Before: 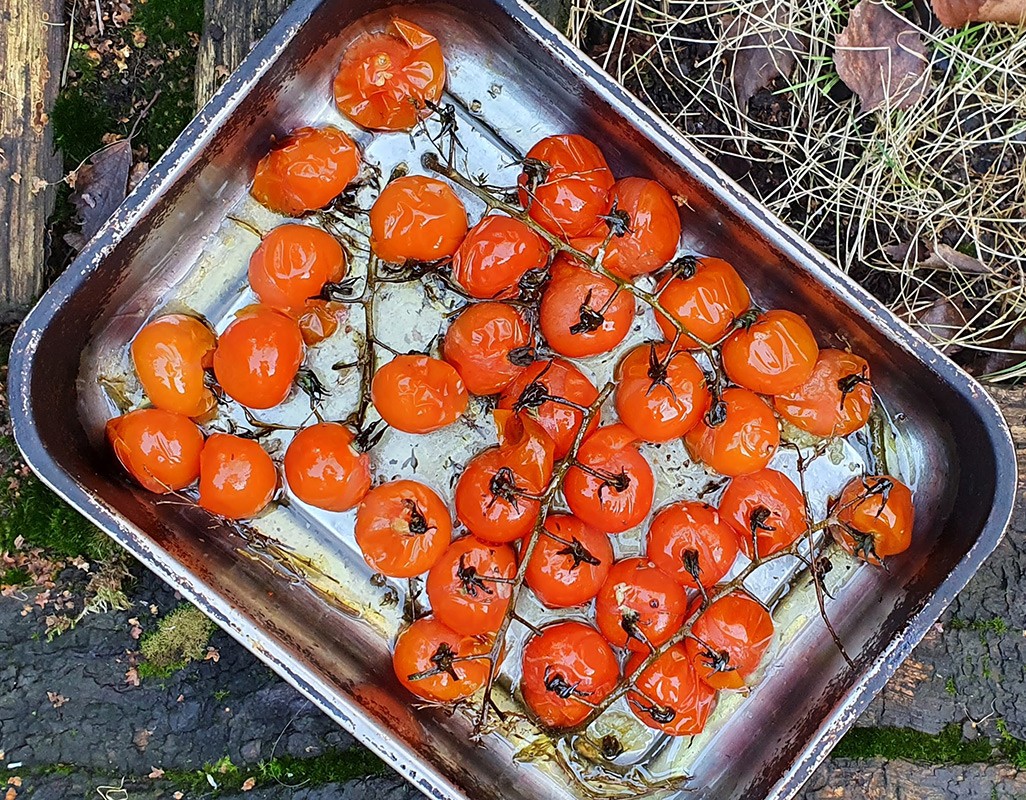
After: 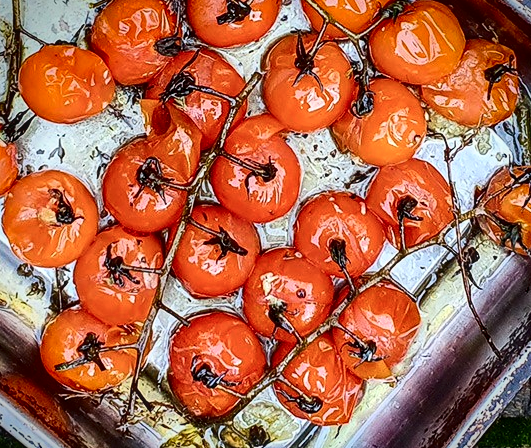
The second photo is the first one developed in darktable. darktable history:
haze removal: strength 0.12, distance 0.25, compatibility mode true, adaptive false
contrast brightness saturation: contrast 0.28
crop: left 34.479%, top 38.822%, right 13.718%, bottom 5.172%
color balance rgb: on, module defaults
vignetting: fall-off start 88.53%, fall-off radius 44.2%, saturation 0.376, width/height ratio 1.161
local contrast: on, module defaults
